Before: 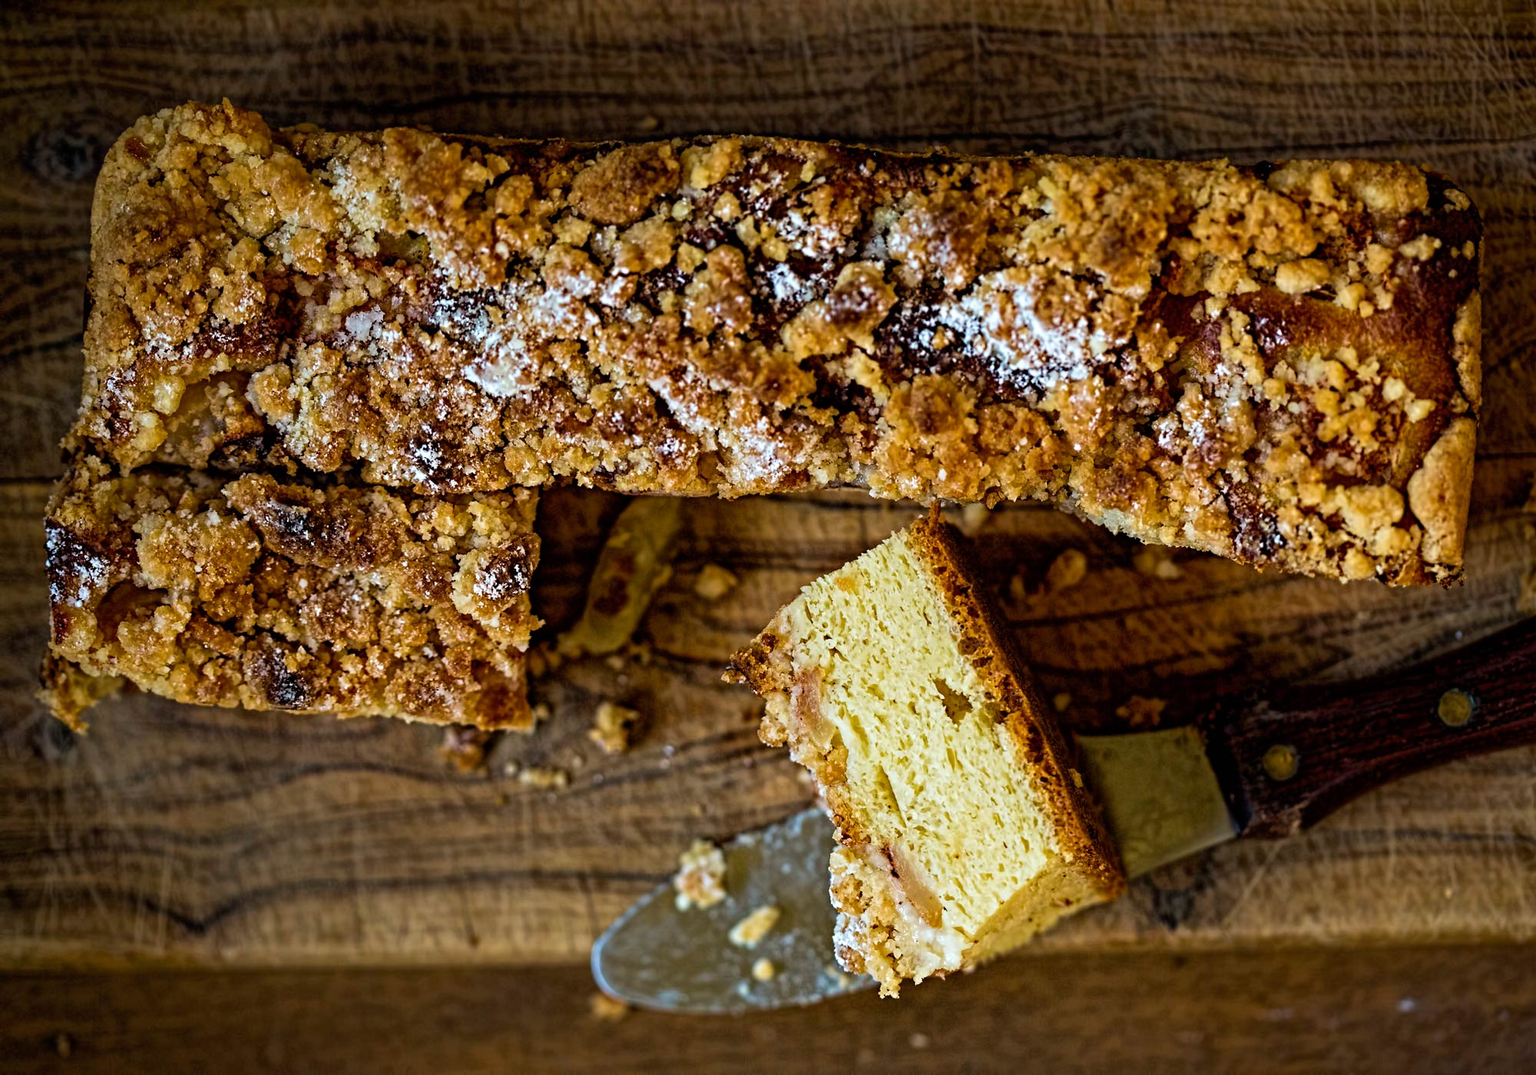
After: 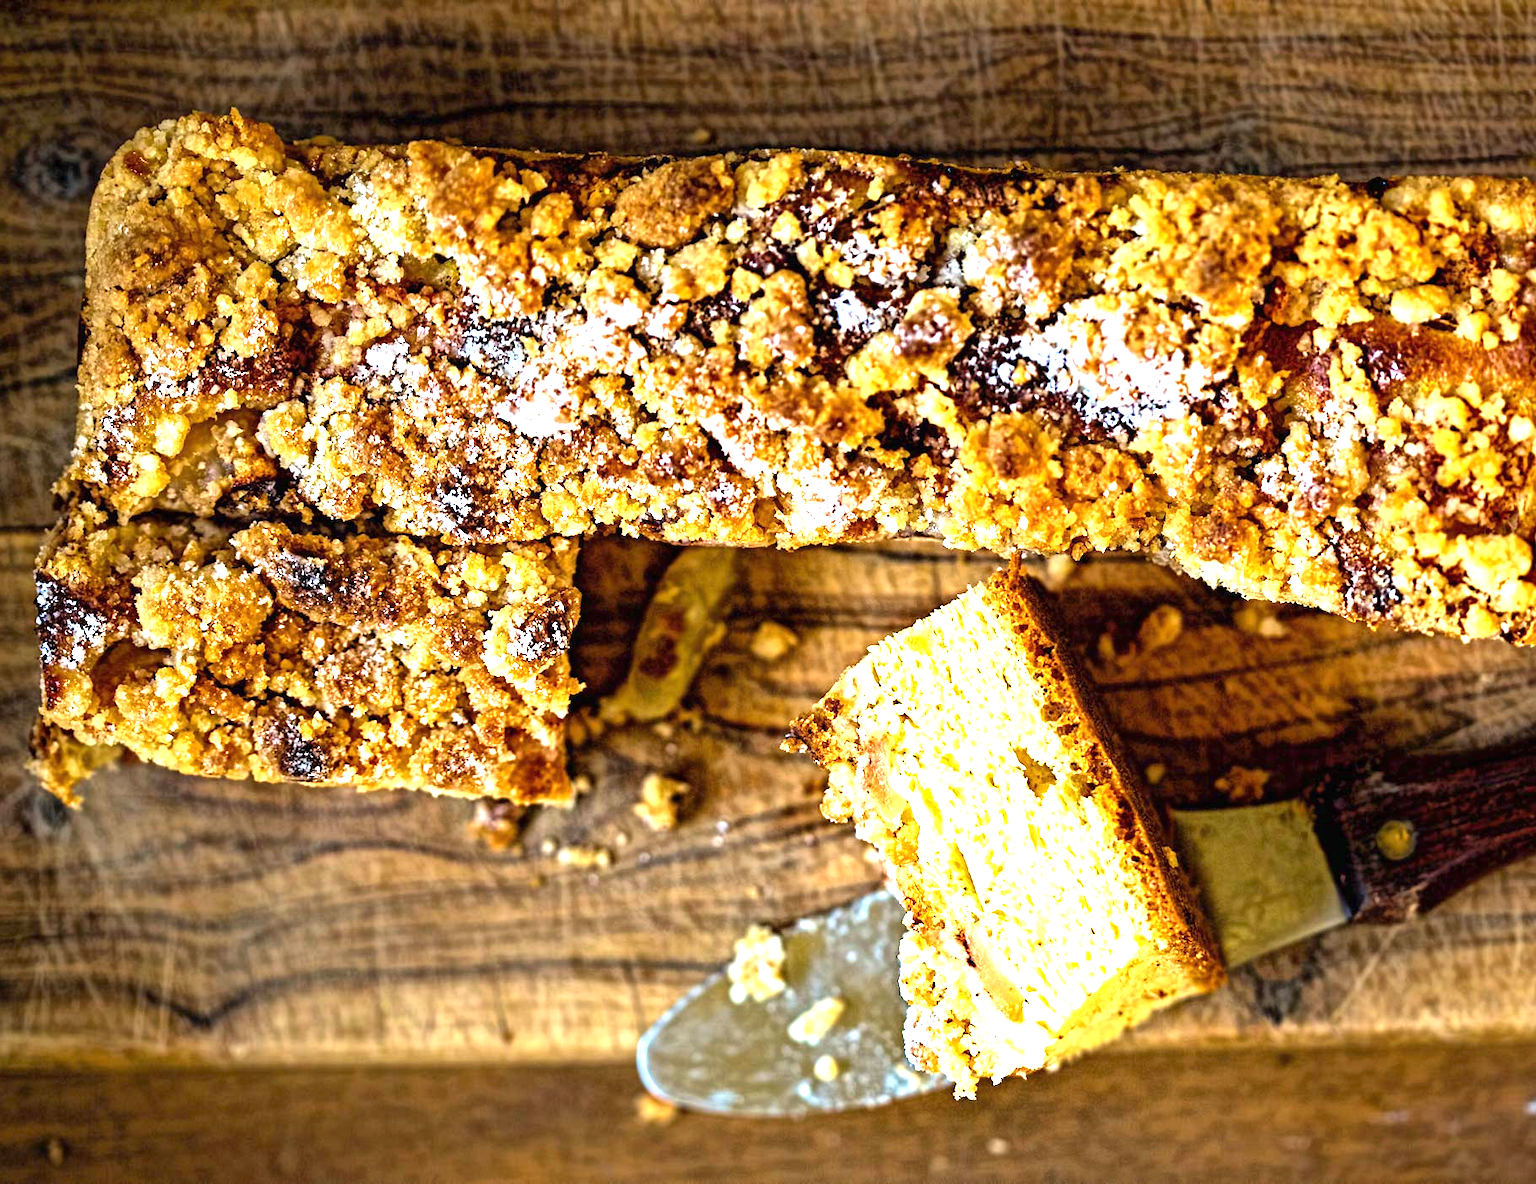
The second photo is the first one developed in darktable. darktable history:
exposure: black level correction 0, exposure 1.739 EV, compensate highlight preservation false
crop and rotate: left 0.868%, right 8.3%
